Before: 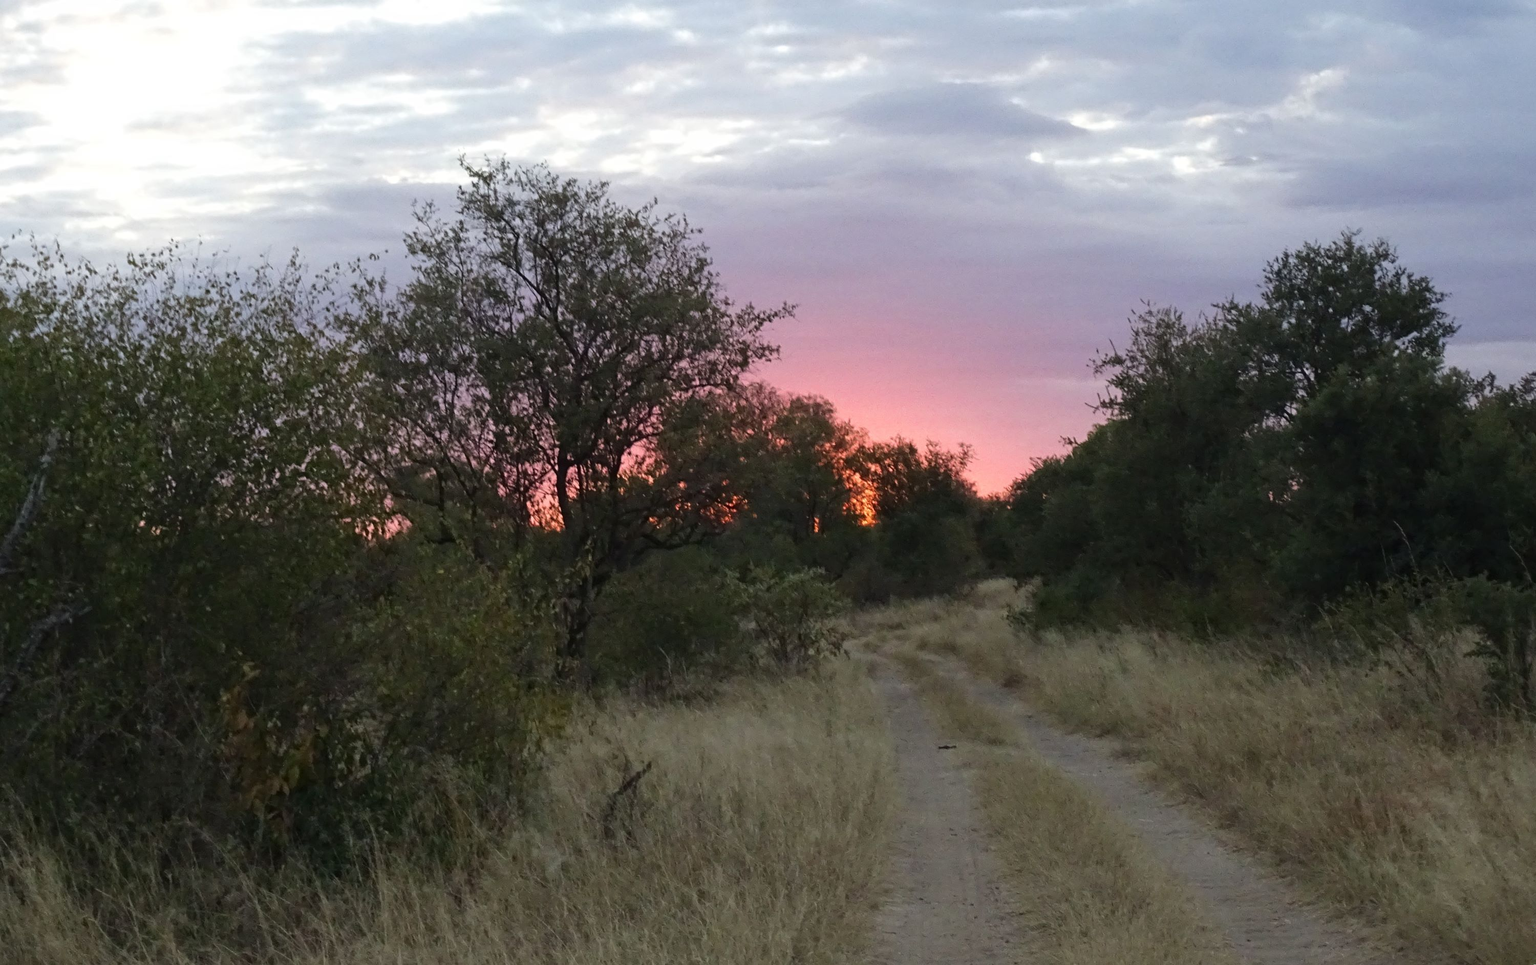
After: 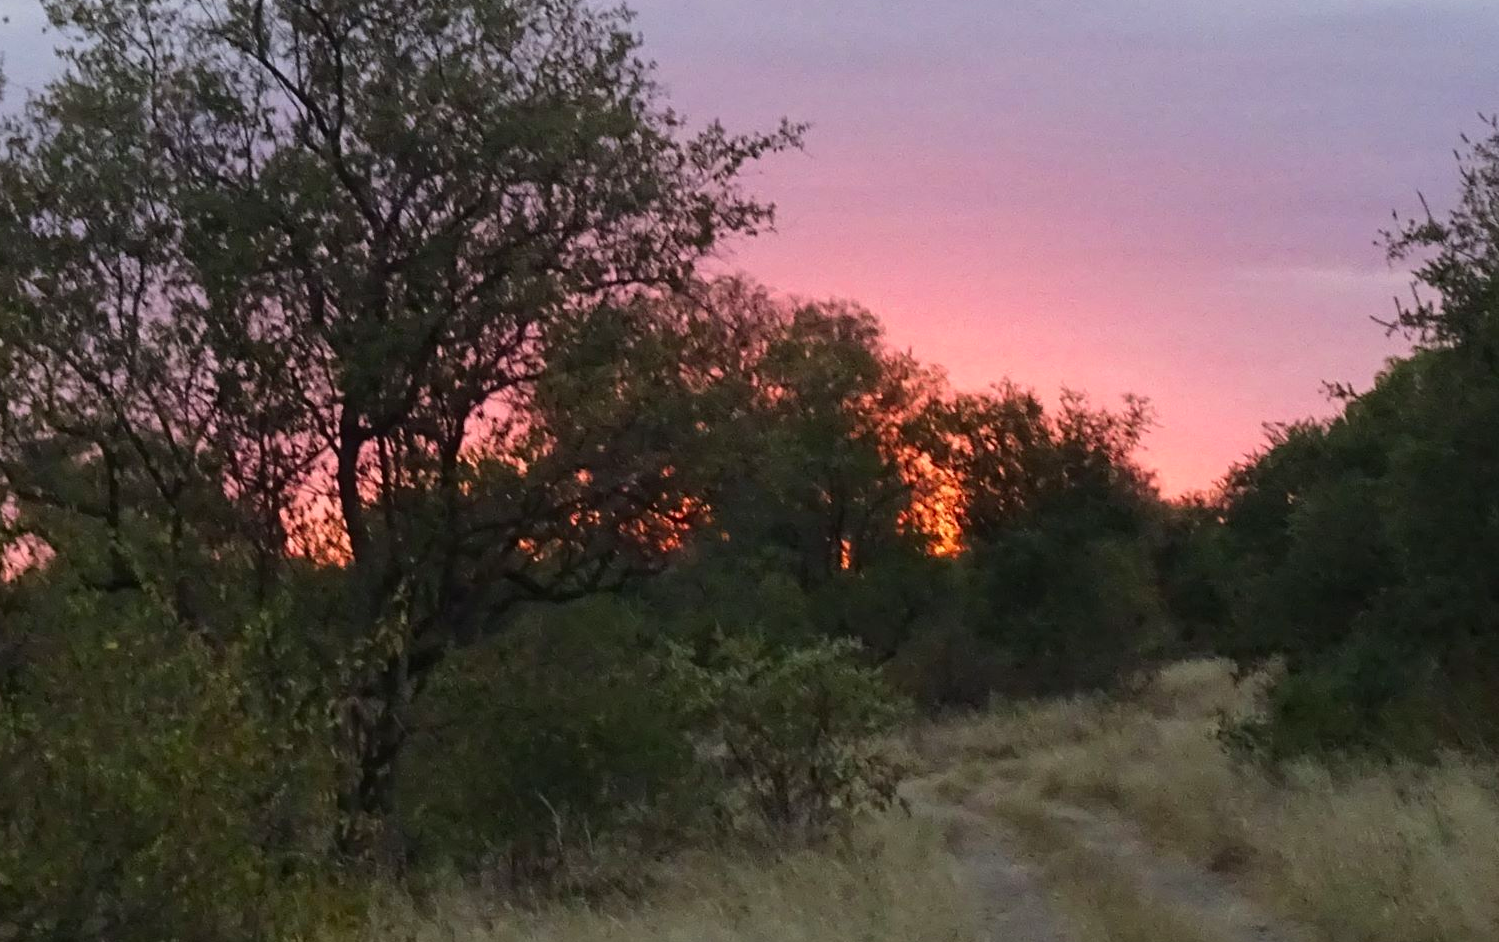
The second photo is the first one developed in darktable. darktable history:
crop: left 25%, top 25%, right 25%, bottom 25%
contrast brightness saturation: contrast 0.04, saturation 0.16
